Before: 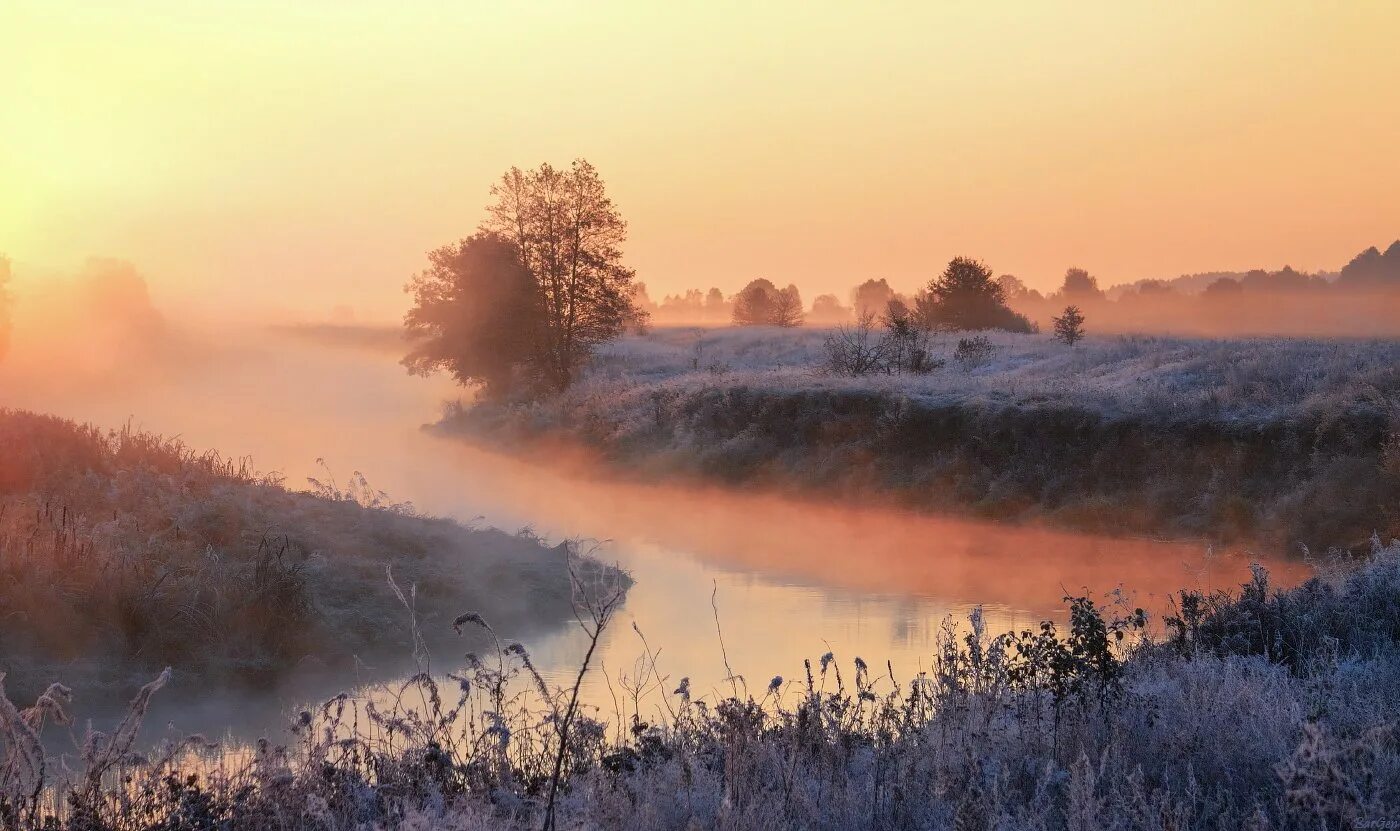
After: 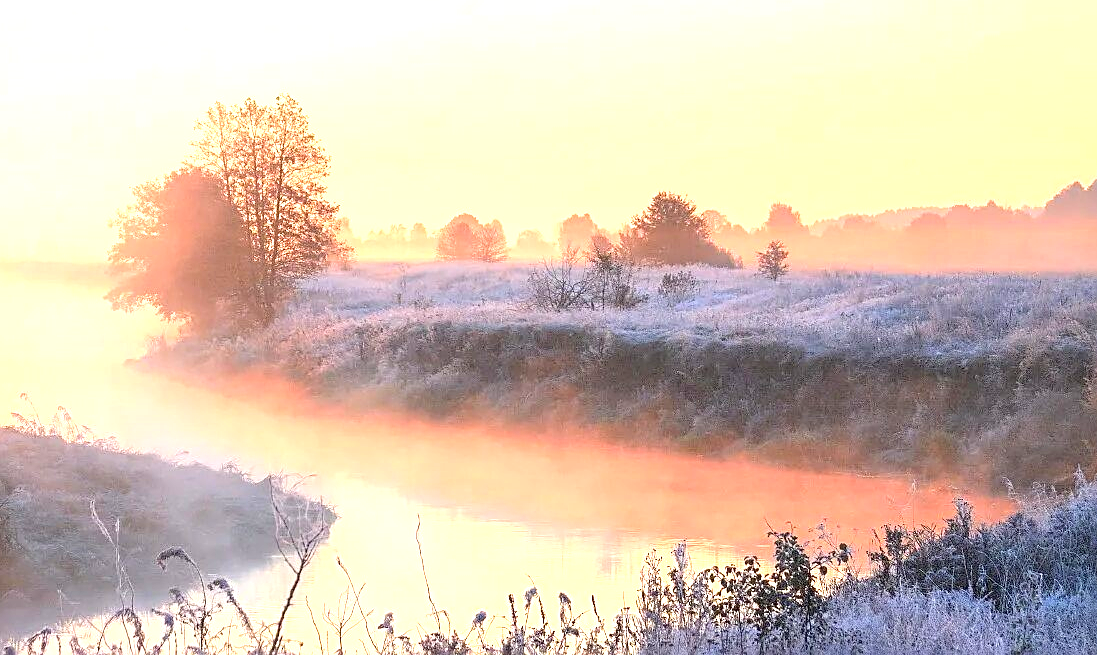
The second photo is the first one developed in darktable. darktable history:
exposure: exposure 1.523 EV, compensate highlight preservation false
sharpen: amount 0.46
contrast brightness saturation: brightness 0.153
crop and rotate: left 21.205%, top 7.853%, right 0.415%, bottom 13.303%
